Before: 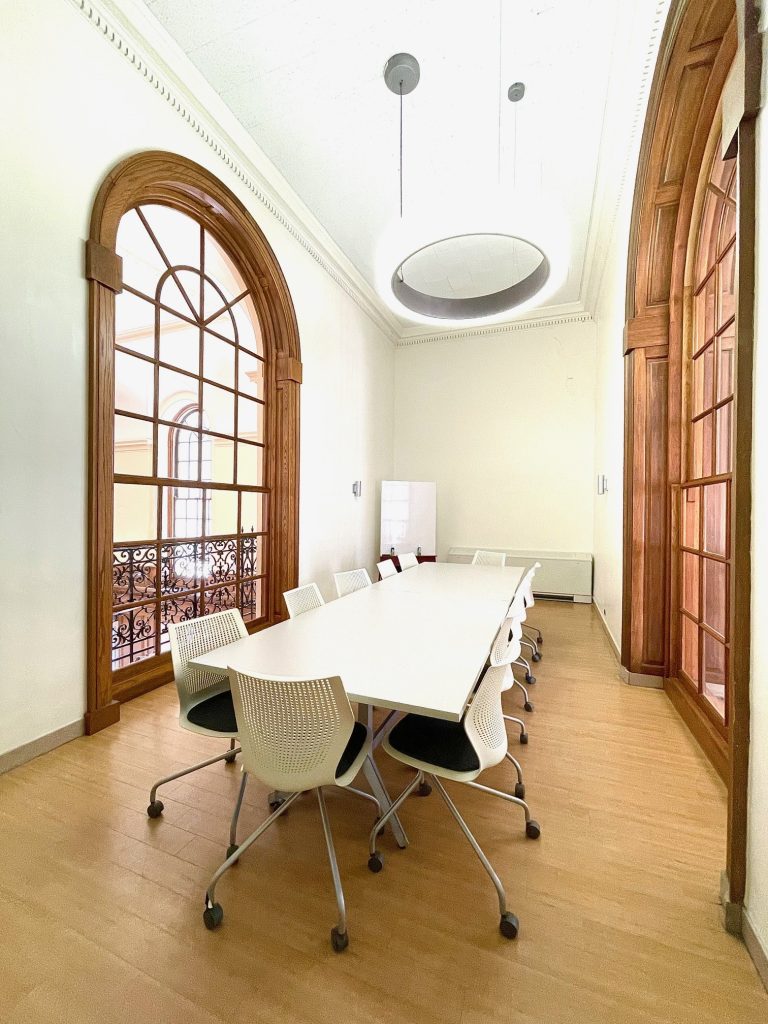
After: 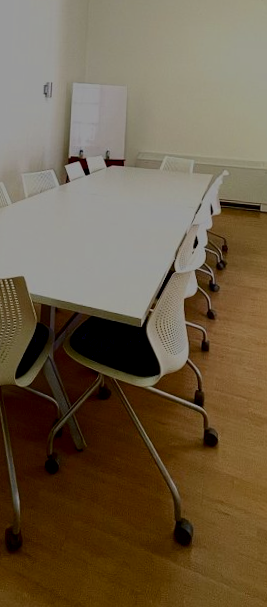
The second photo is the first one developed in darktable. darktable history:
contrast brightness saturation: brightness -0.52
rotate and perspective: rotation 2.17°, automatic cropping off
crop: left 40.878%, top 39.176%, right 25.993%, bottom 3.081%
exposure: black level correction 0.001, compensate highlight preservation false
filmic rgb: black relative exposure -6.15 EV, white relative exposure 6.96 EV, hardness 2.23, color science v6 (2022)
